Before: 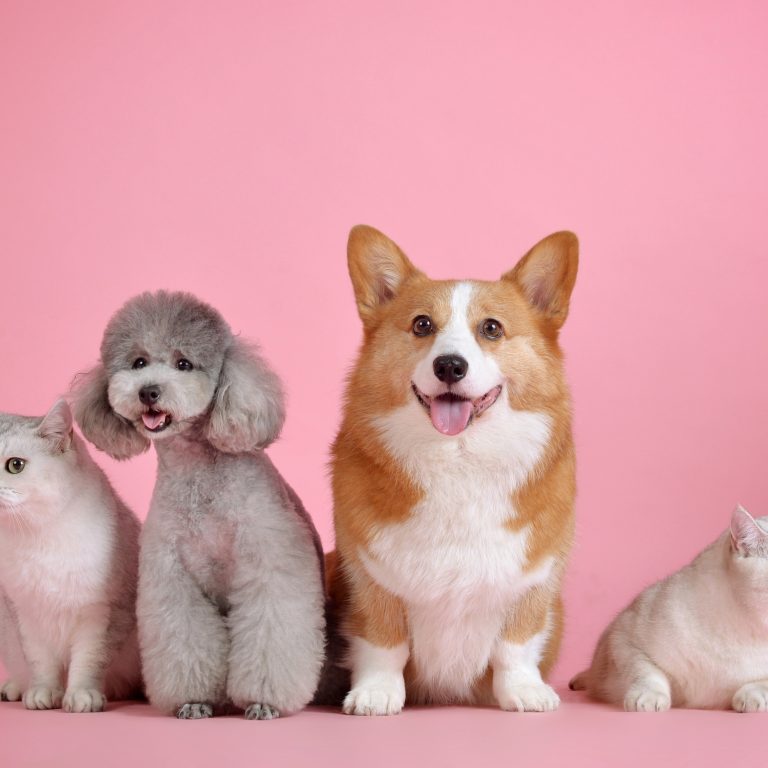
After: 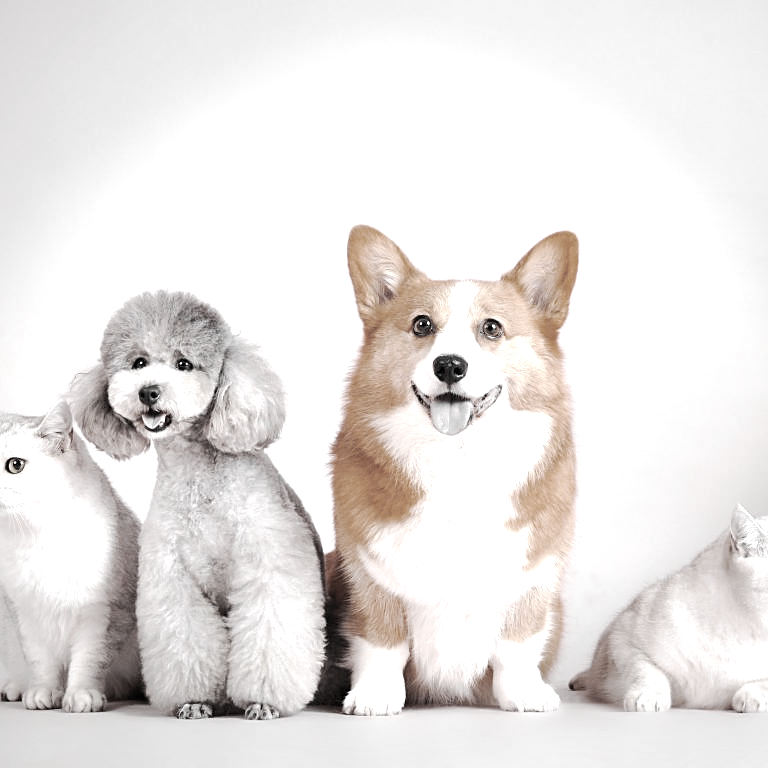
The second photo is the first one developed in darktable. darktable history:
vignetting: fall-off start 91%, fall-off radius 39.39%, brightness -0.182, saturation -0.3, width/height ratio 1.219, shape 1.3, dithering 8-bit output, unbound false
exposure: black level correction 0, exposure 1.198 EV, compensate exposure bias true, compensate highlight preservation false
tone curve: curves: ch0 [(0, 0) (0.003, 0.005) (0.011, 0.011) (0.025, 0.022) (0.044, 0.035) (0.069, 0.051) (0.1, 0.073) (0.136, 0.106) (0.177, 0.147) (0.224, 0.195) (0.277, 0.253) (0.335, 0.315) (0.399, 0.388) (0.468, 0.488) (0.543, 0.586) (0.623, 0.685) (0.709, 0.764) (0.801, 0.838) (0.898, 0.908) (1, 1)], preserve colors none
sharpen: on, module defaults
color zones: curves: ch0 [(0, 0.487) (0.241, 0.395) (0.434, 0.373) (0.658, 0.412) (0.838, 0.487)]; ch1 [(0, 0) (0.053, 0.053) (0.211, 0.202) (0.579, 0.259) (0.781, 0.241)]
